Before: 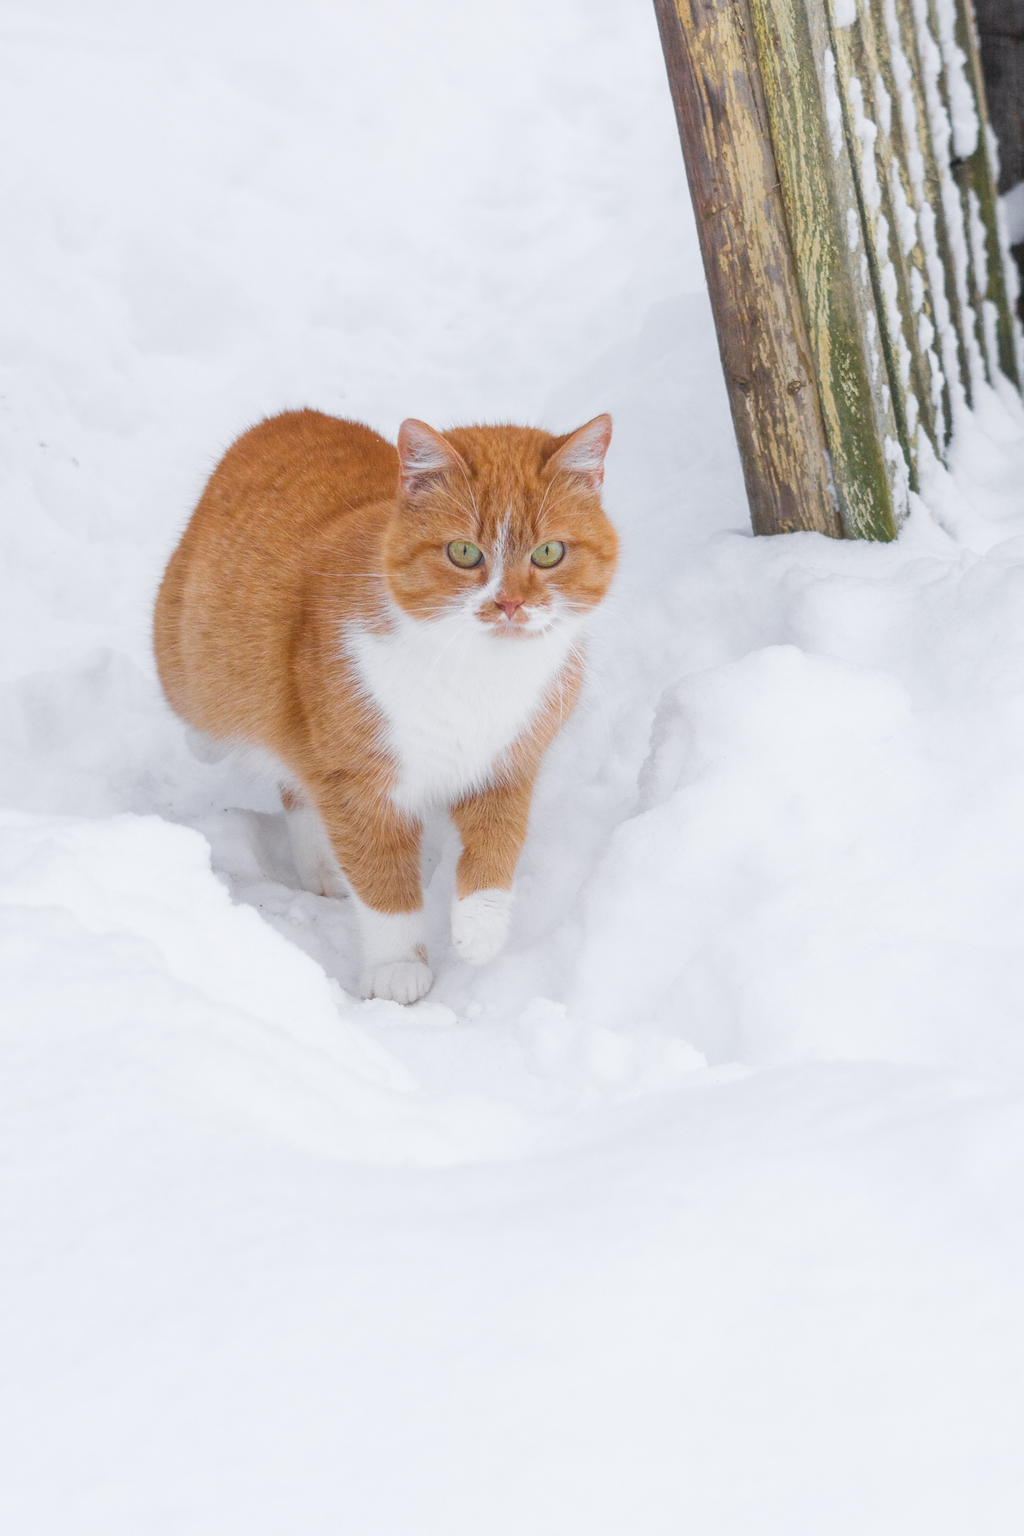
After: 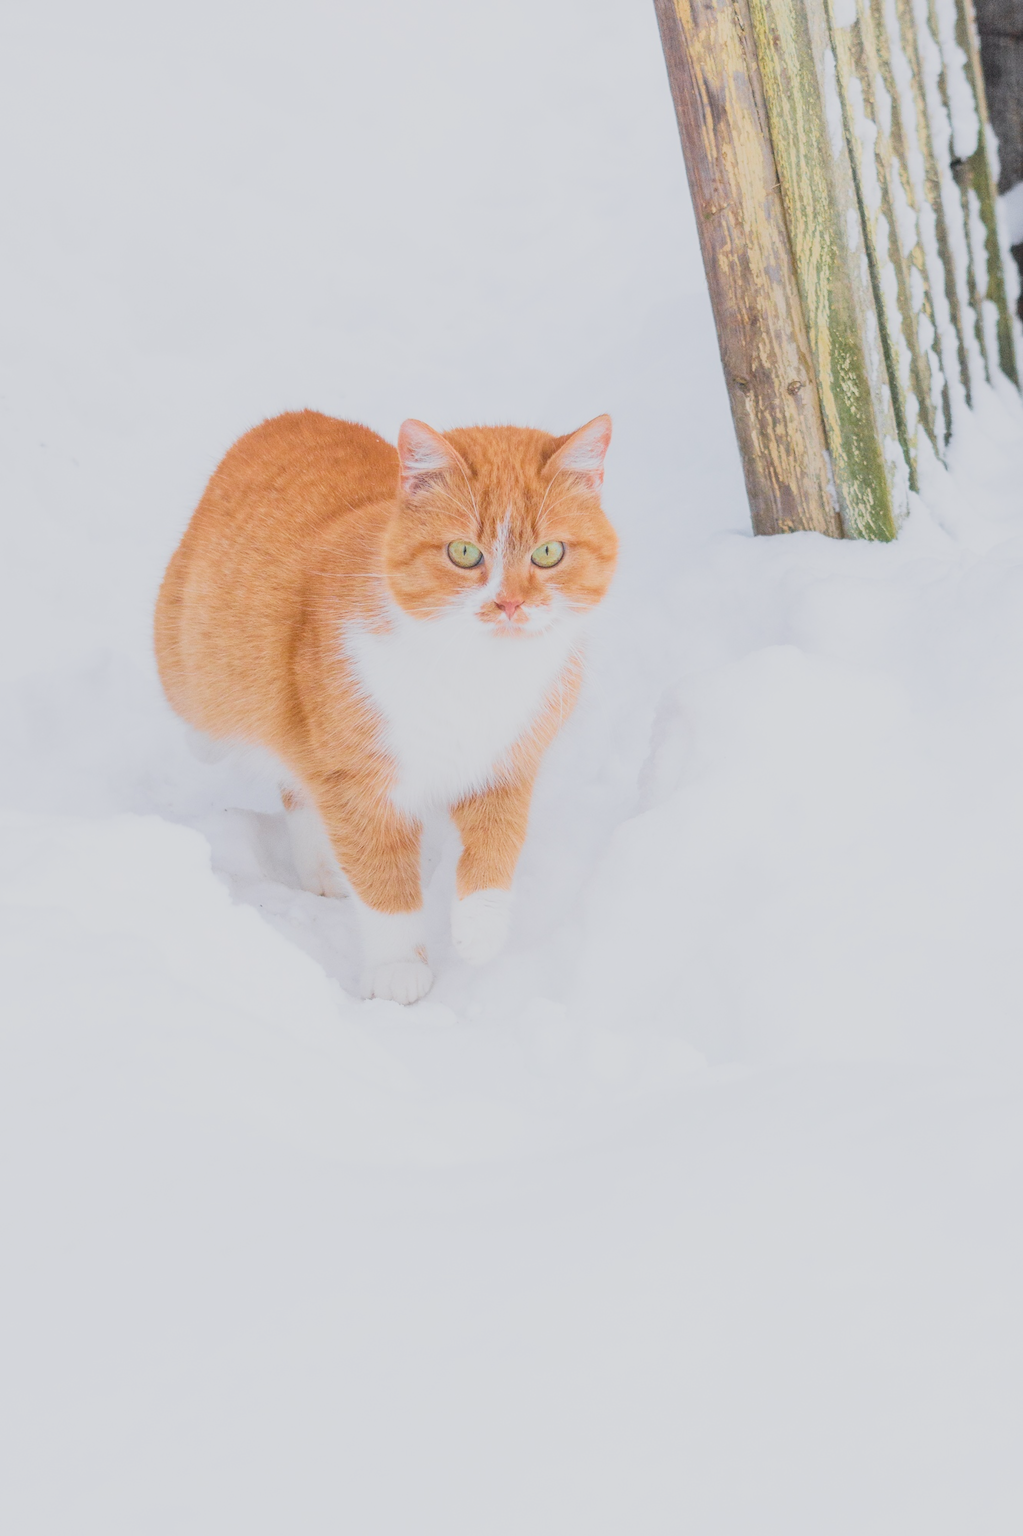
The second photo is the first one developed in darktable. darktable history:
filmic rgb: black relative exposure -16 EV, white relative exposure 6.93 EV, threshold 5.95 EV, hardness 4.69, color science v5 (2021), contrast in shadows safe, contrast in highlights safe, enable highlight reconstruction true
exposure: black level correction 0, exposure 0.954 EV, compensate highlight preservation false
